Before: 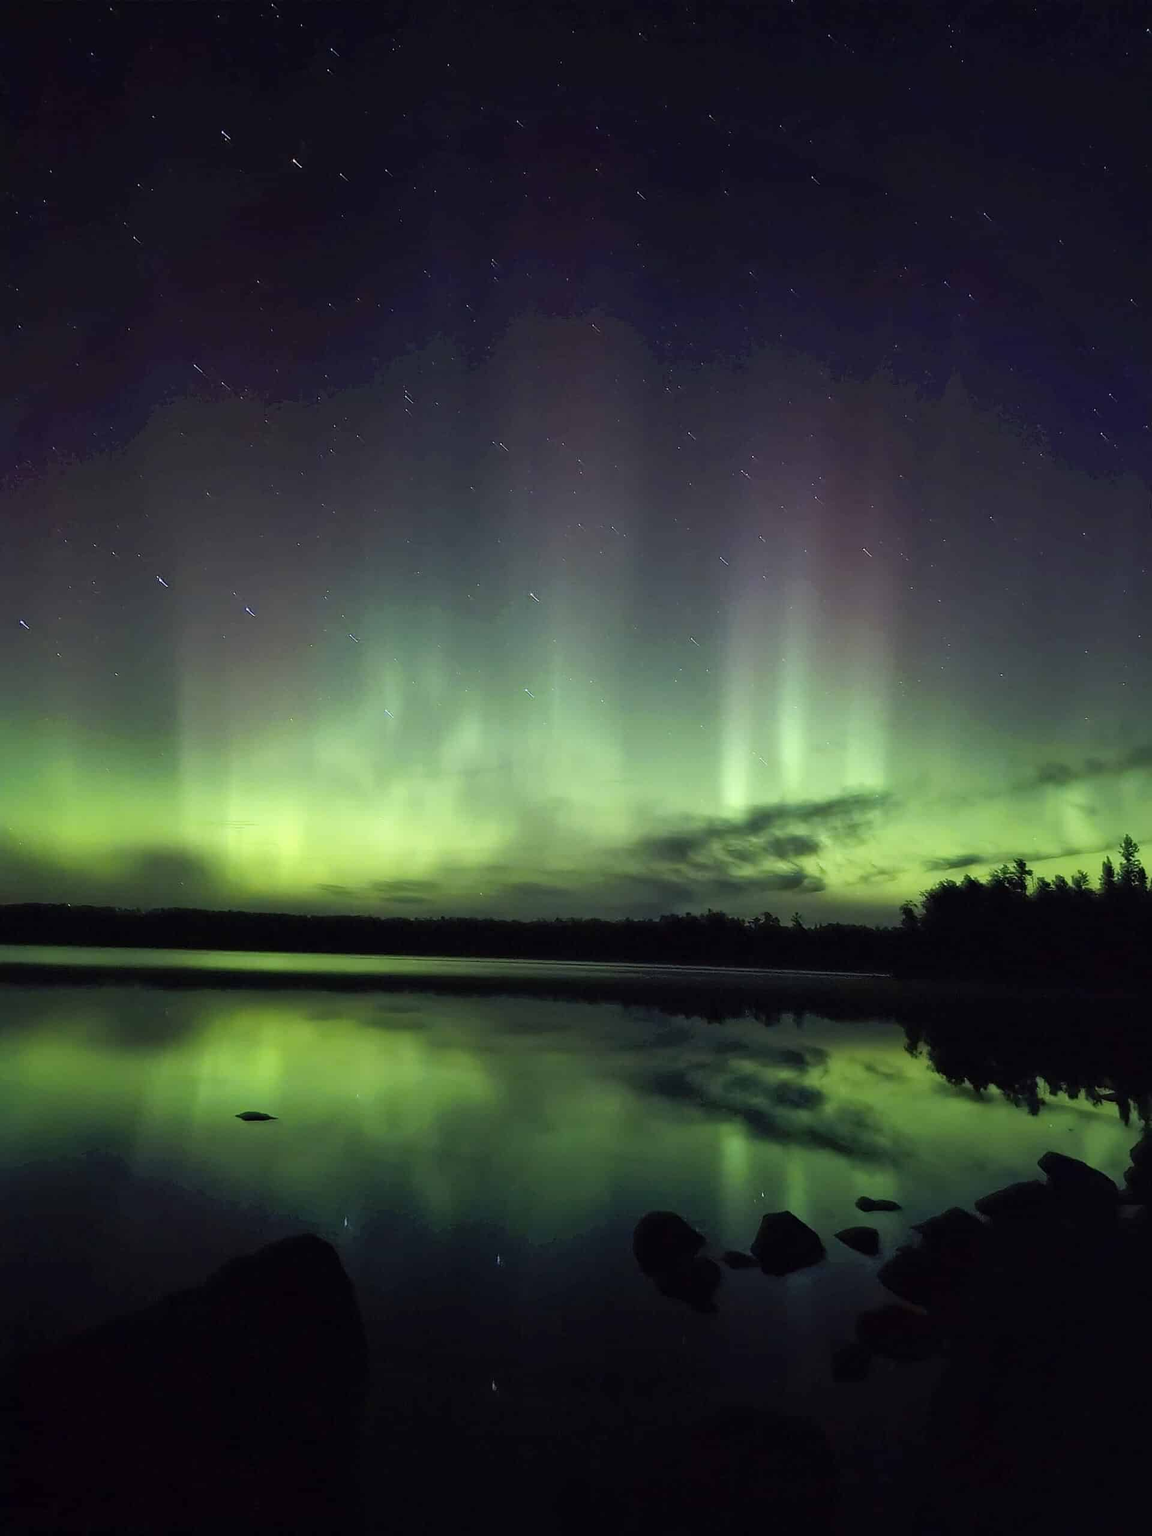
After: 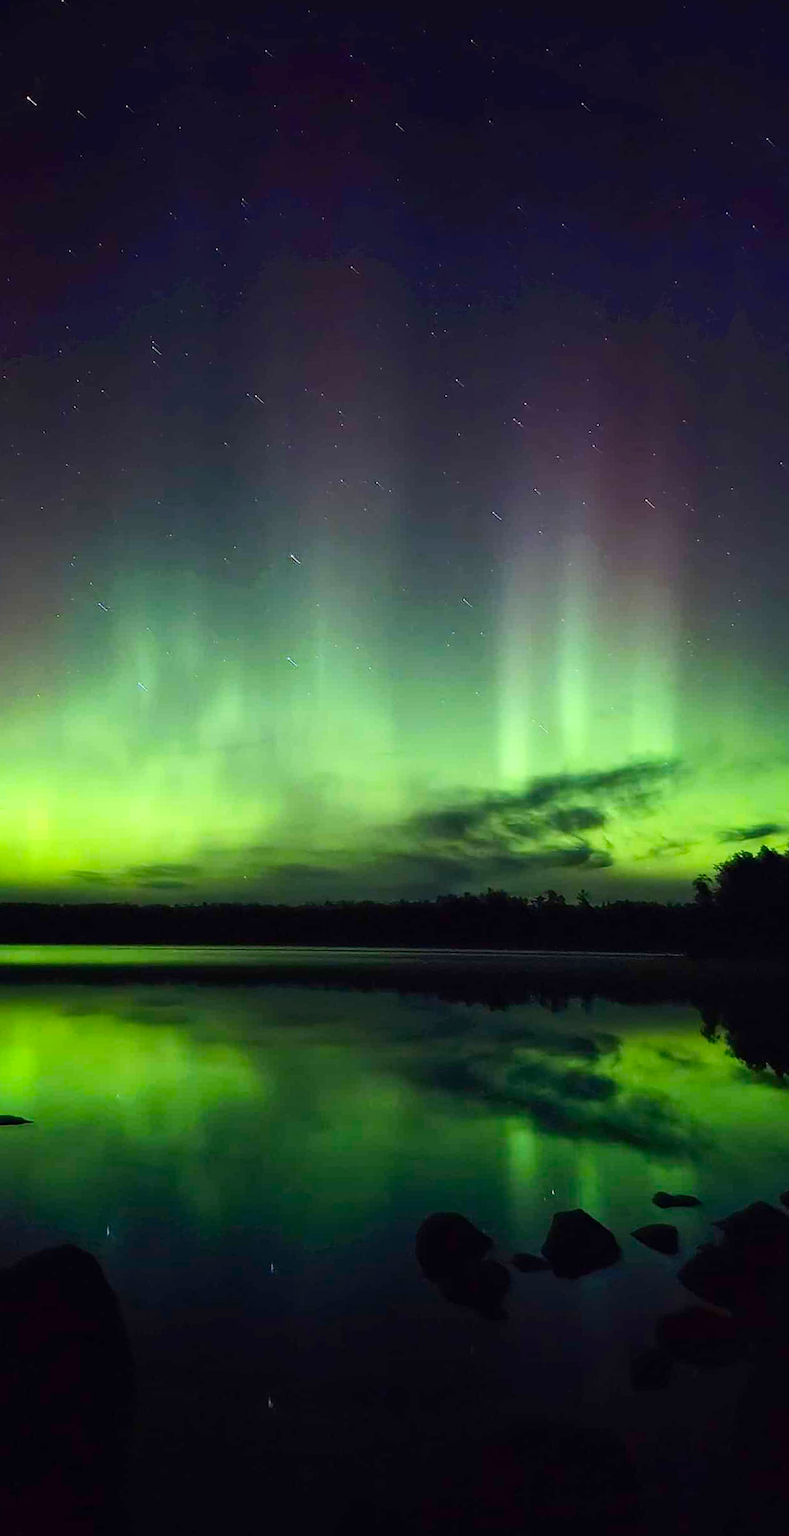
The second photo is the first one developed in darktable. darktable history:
rotate and perspective: rotation -1.24°, automatic cropping off
fill light: on, module defaults
contrast brightness saturation: contrast 0.18, saturation 0.3
crop and rotate: left 22.918%, top 5.629%, right 14.711%, bottom 2.247%
